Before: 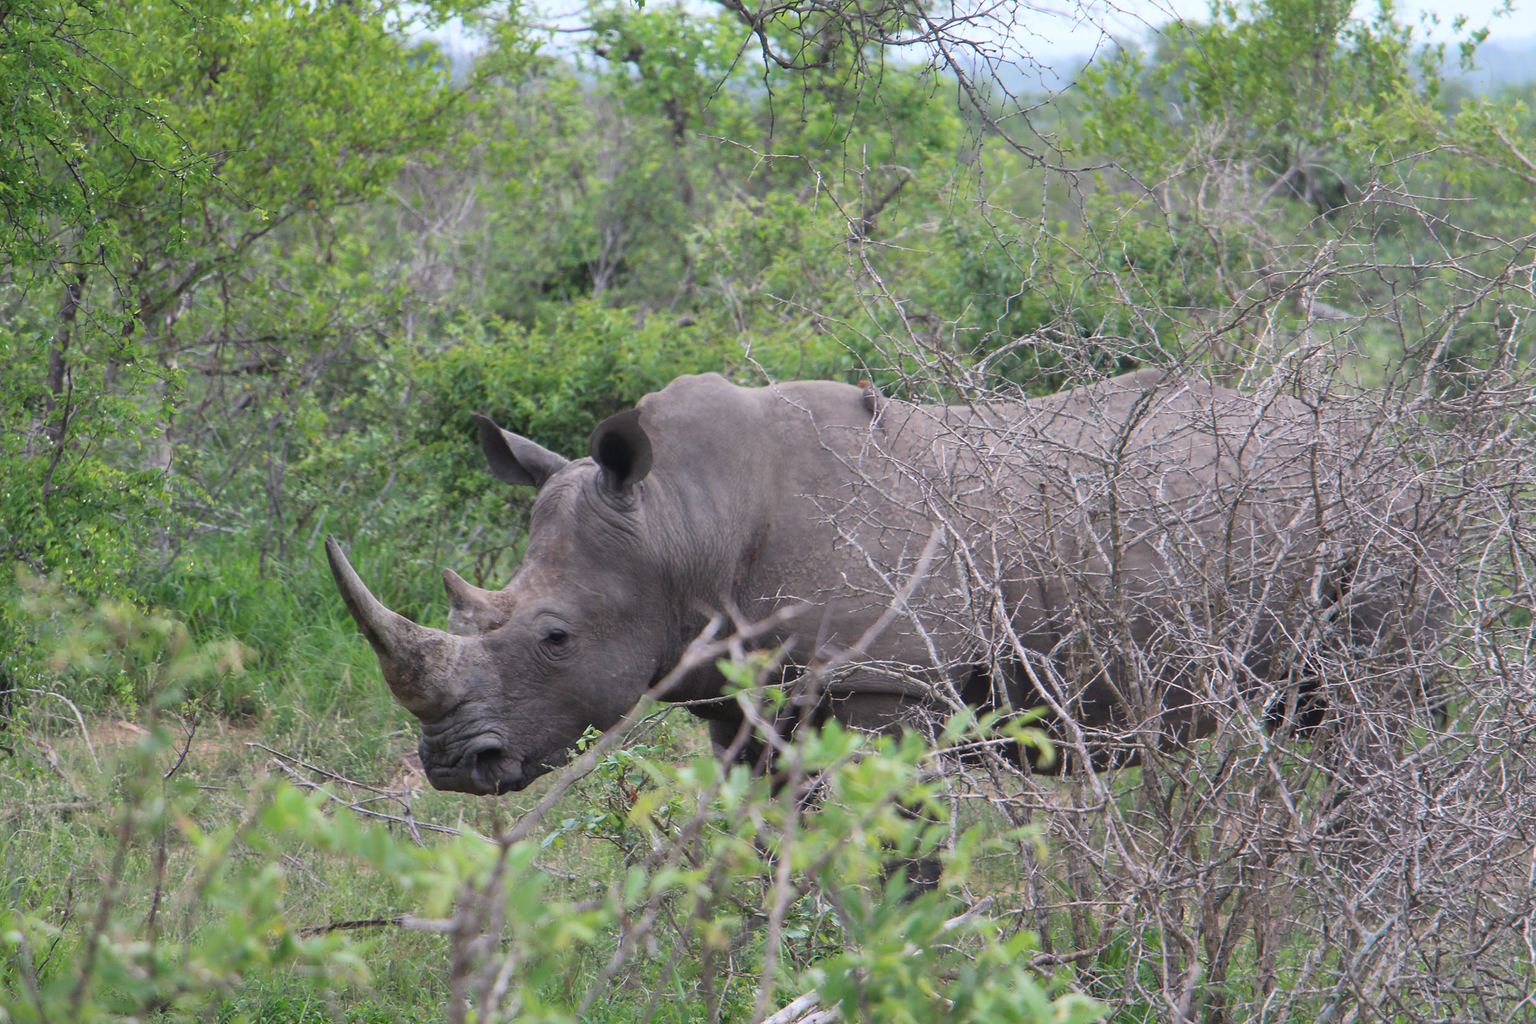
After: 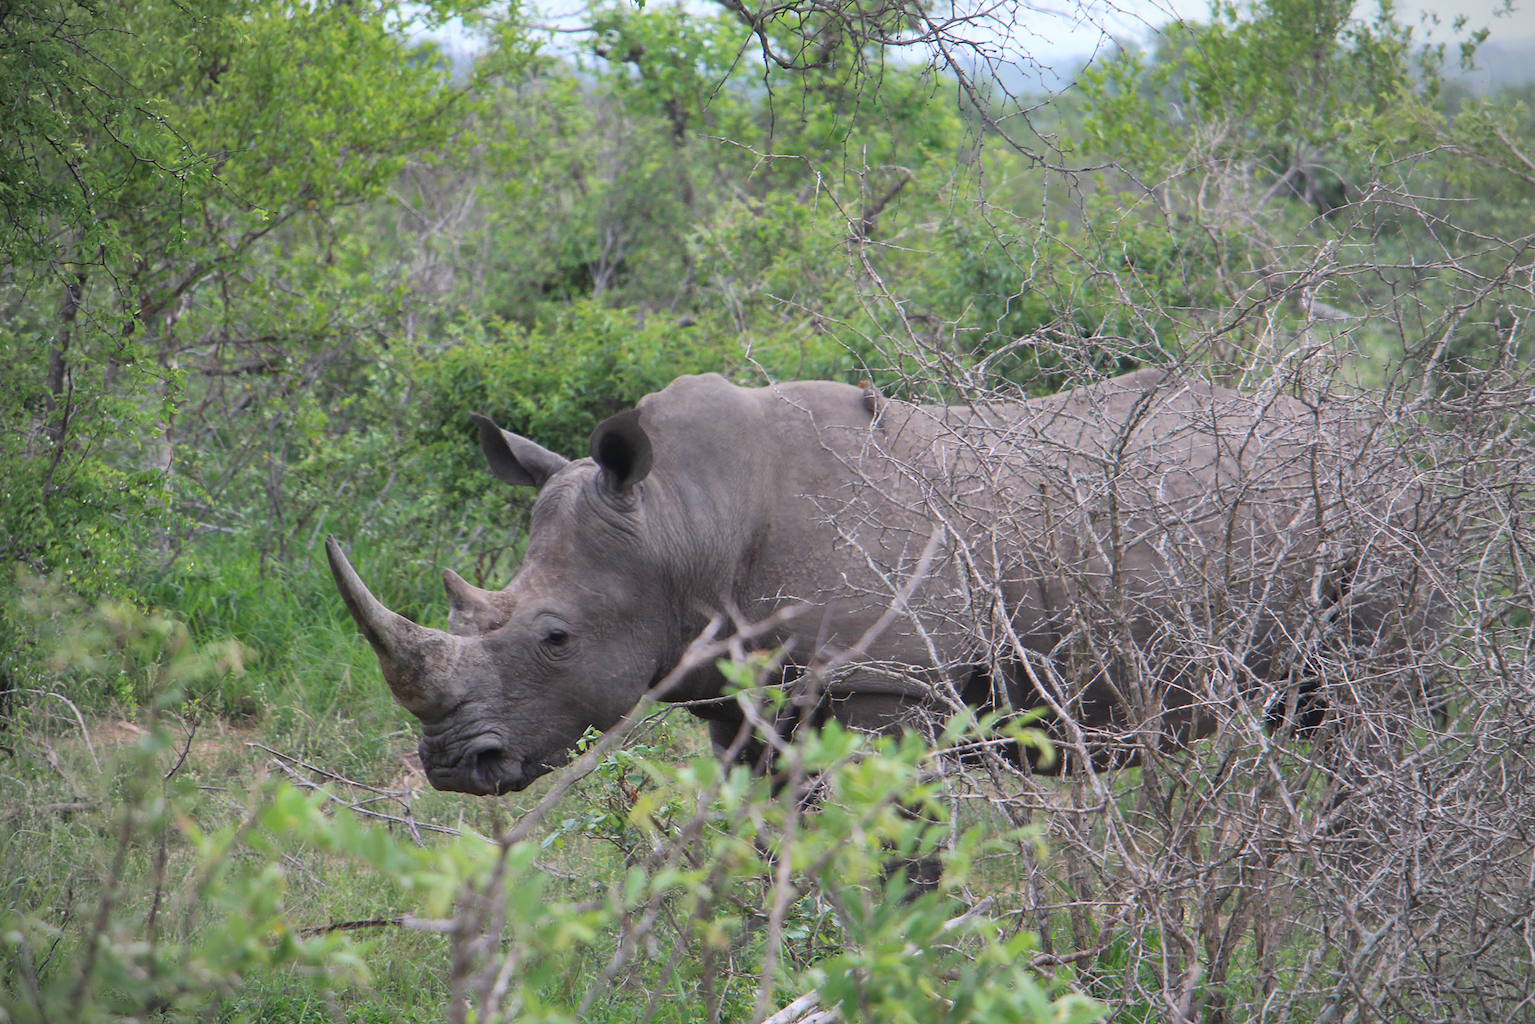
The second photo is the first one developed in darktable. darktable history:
vignetting: fall-off start 79.67%, unbound false
